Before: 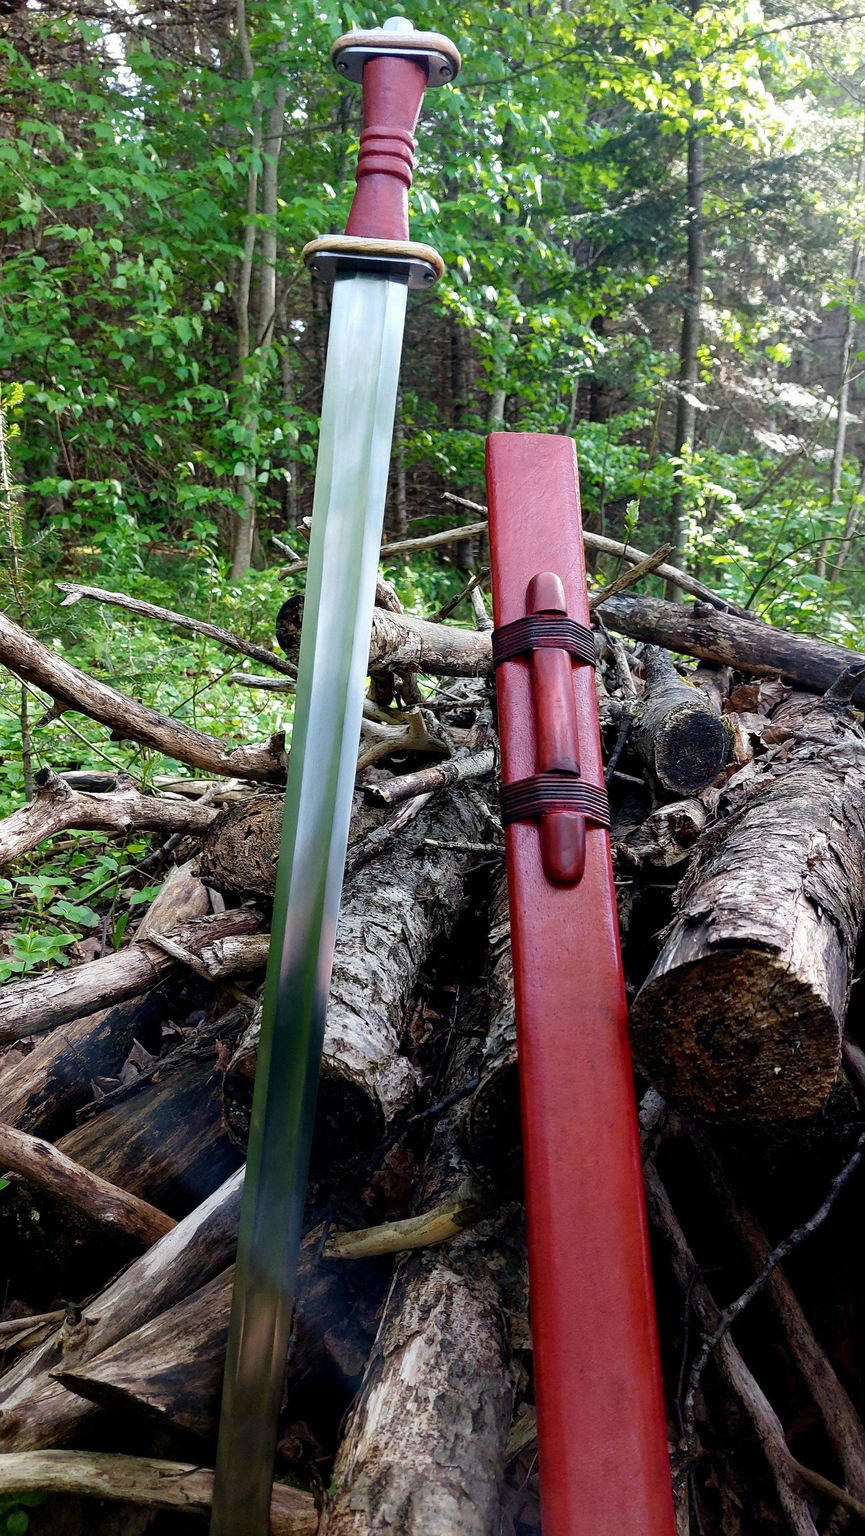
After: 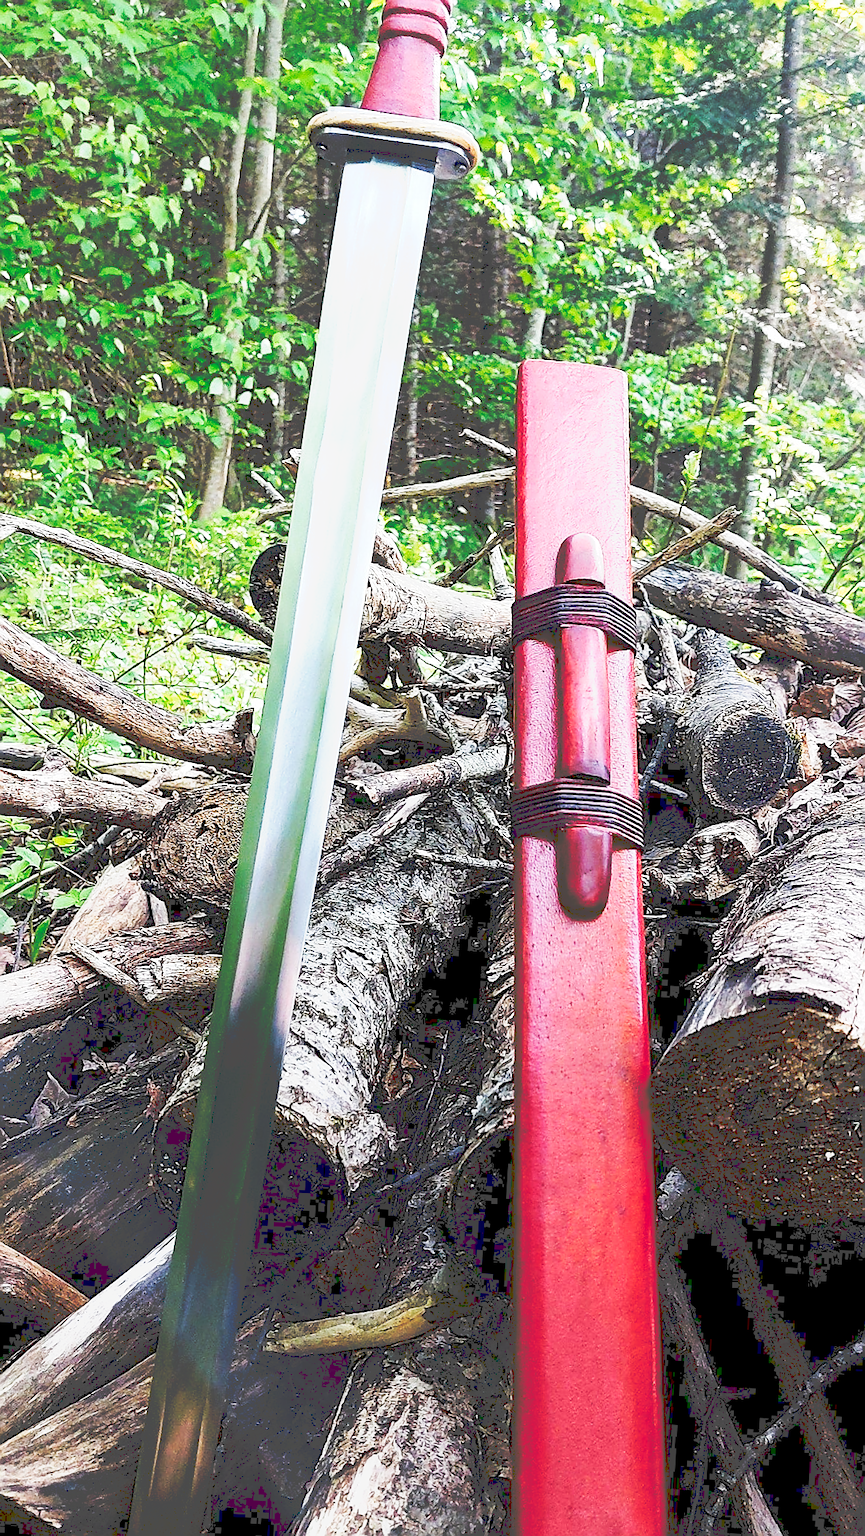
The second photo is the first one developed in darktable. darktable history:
crop and rotate: angle -3.27°, left 5.211%, top 5.211%, right 4.607%, bottom 4.607%
tone curve: curves: ch0 [(0, 0) (0.003, 0.279) (0.011, 0.287) (0.025, 0.295) (0.044, 0.304) (0.069, 0.316) (0.1, 0.319) (0.136, 0.316) (0.177, 0.32) (0.224, 0.359) (0.277, 0.421) (0.335, 0.511) (0.399, 0.639) (0.468, 0.734) (0.543, 0.827) (0.623, 0.89) (0.709, 0.944) (0.801, 0.965) (0.898, 0.968) (1, 1)], preserve colors none
sharpen: radius 1.4, amount 1.25, threshold 0.7
